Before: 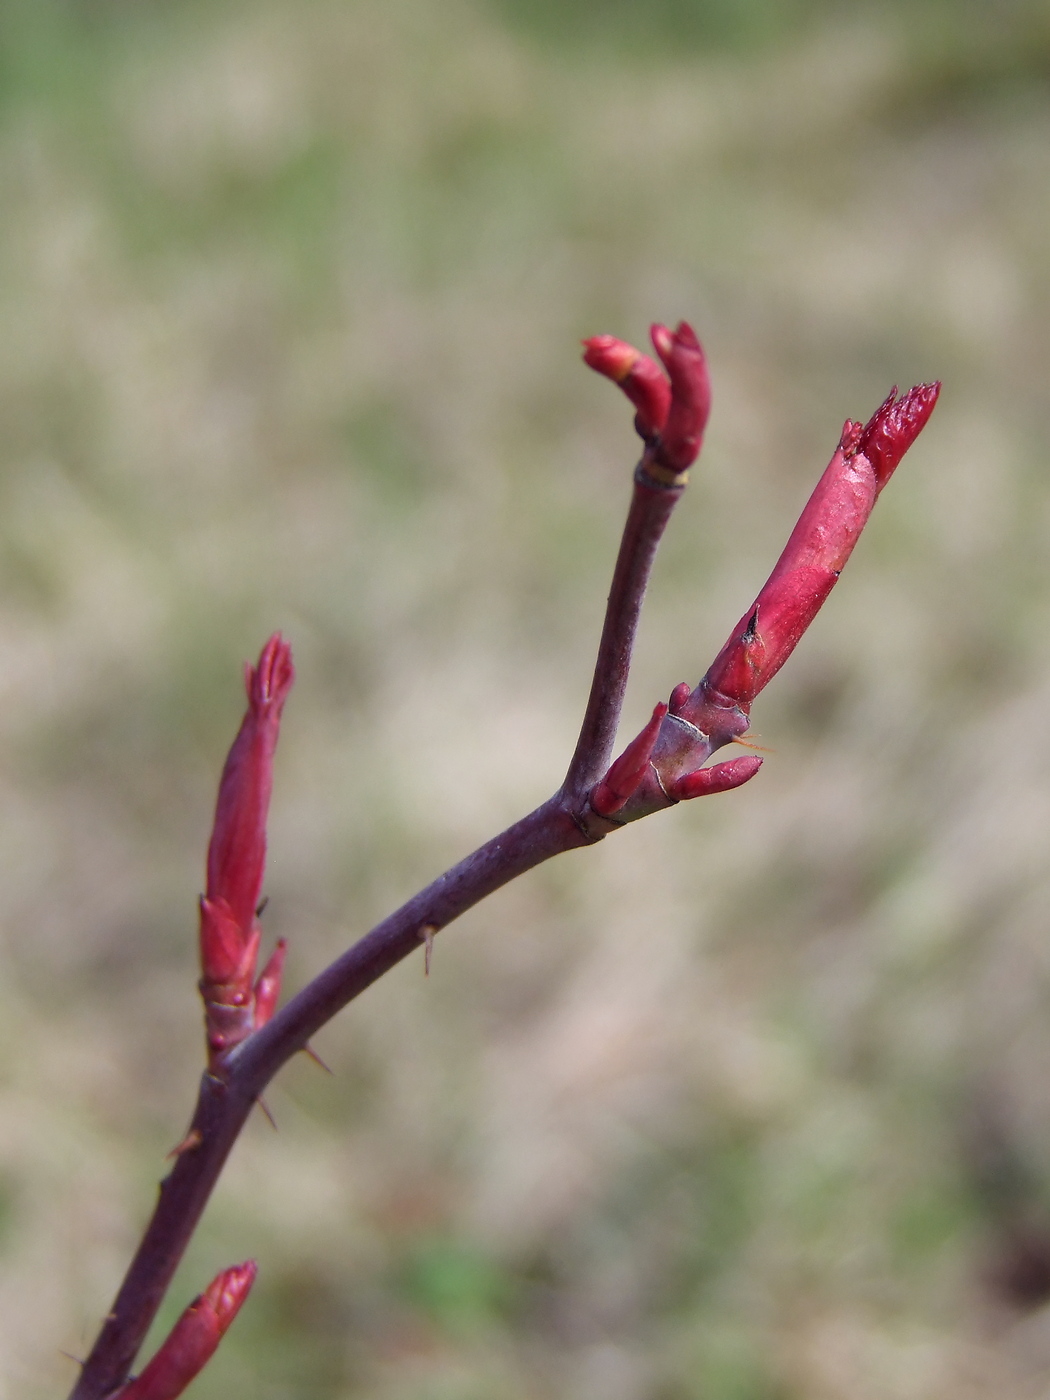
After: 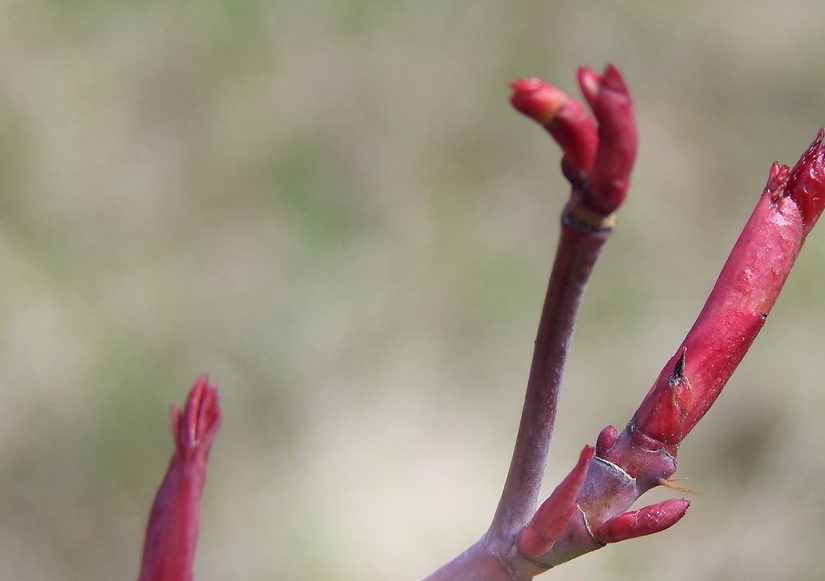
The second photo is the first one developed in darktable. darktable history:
white balance: red 0.986, blue 1.01
crop: left 7.036%, top 18.398%, right 14.379%, bottom 40.043%
bloom: on, module defaults
